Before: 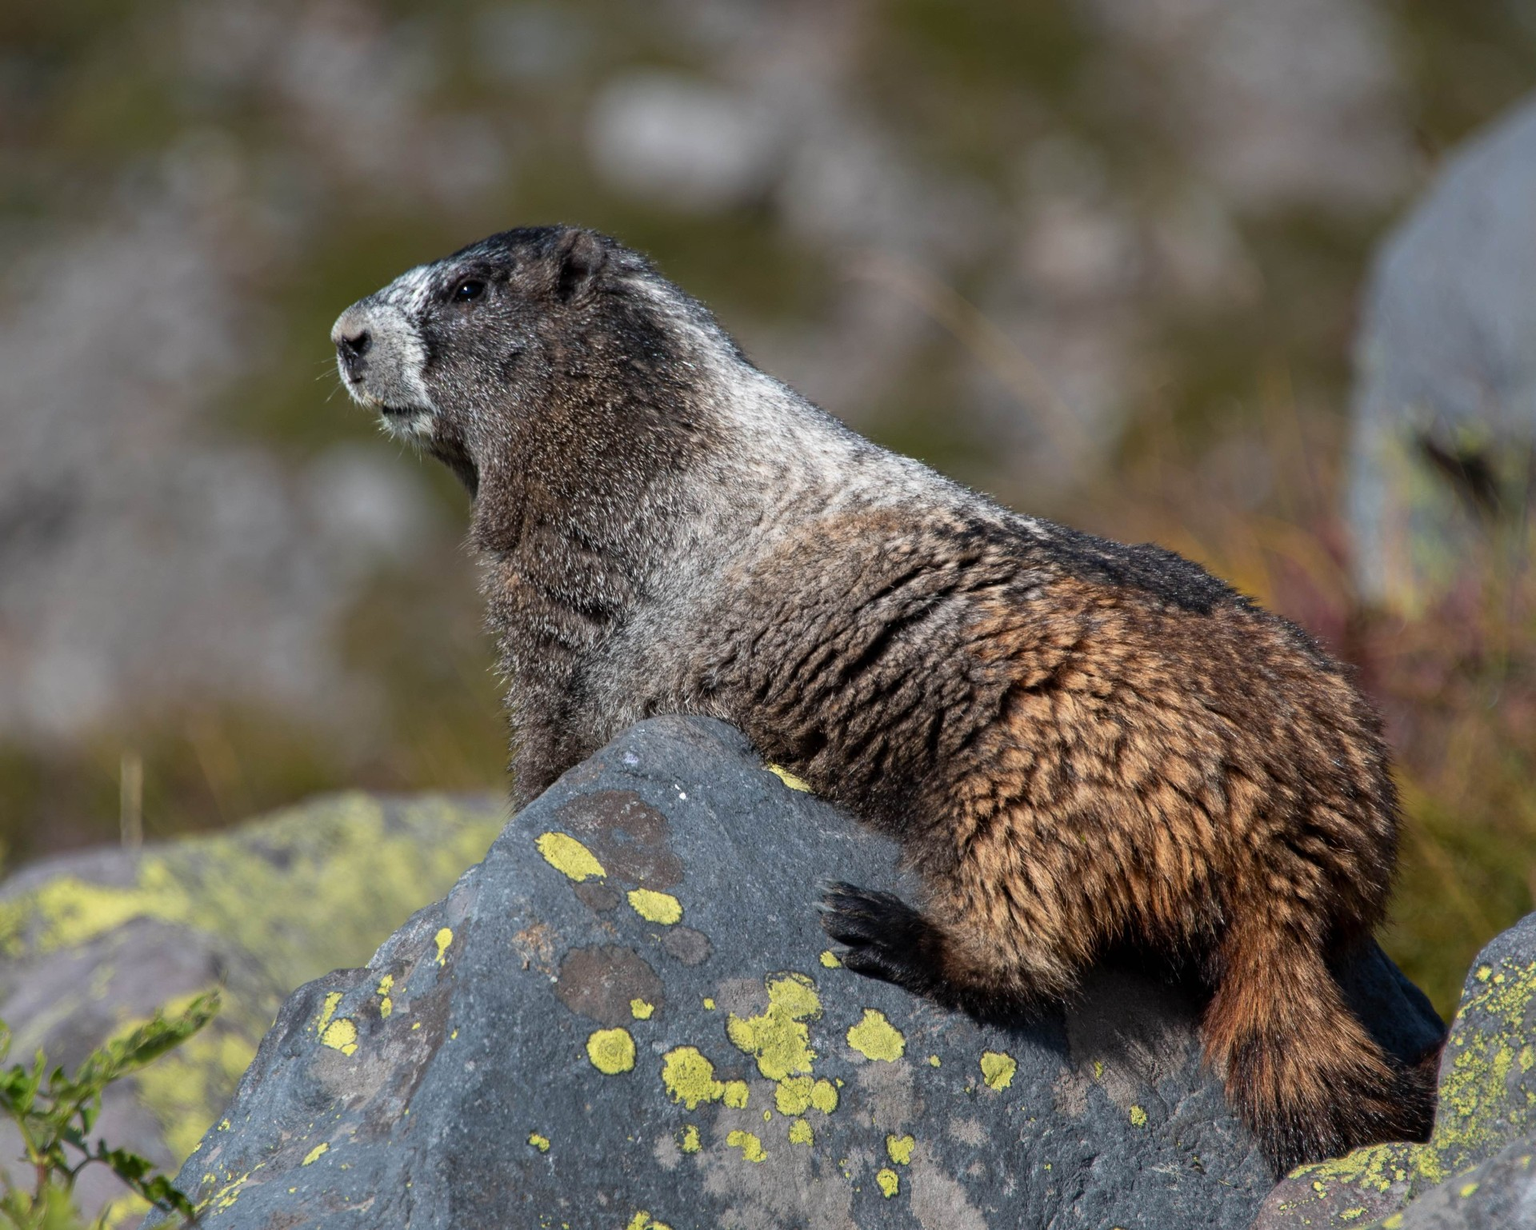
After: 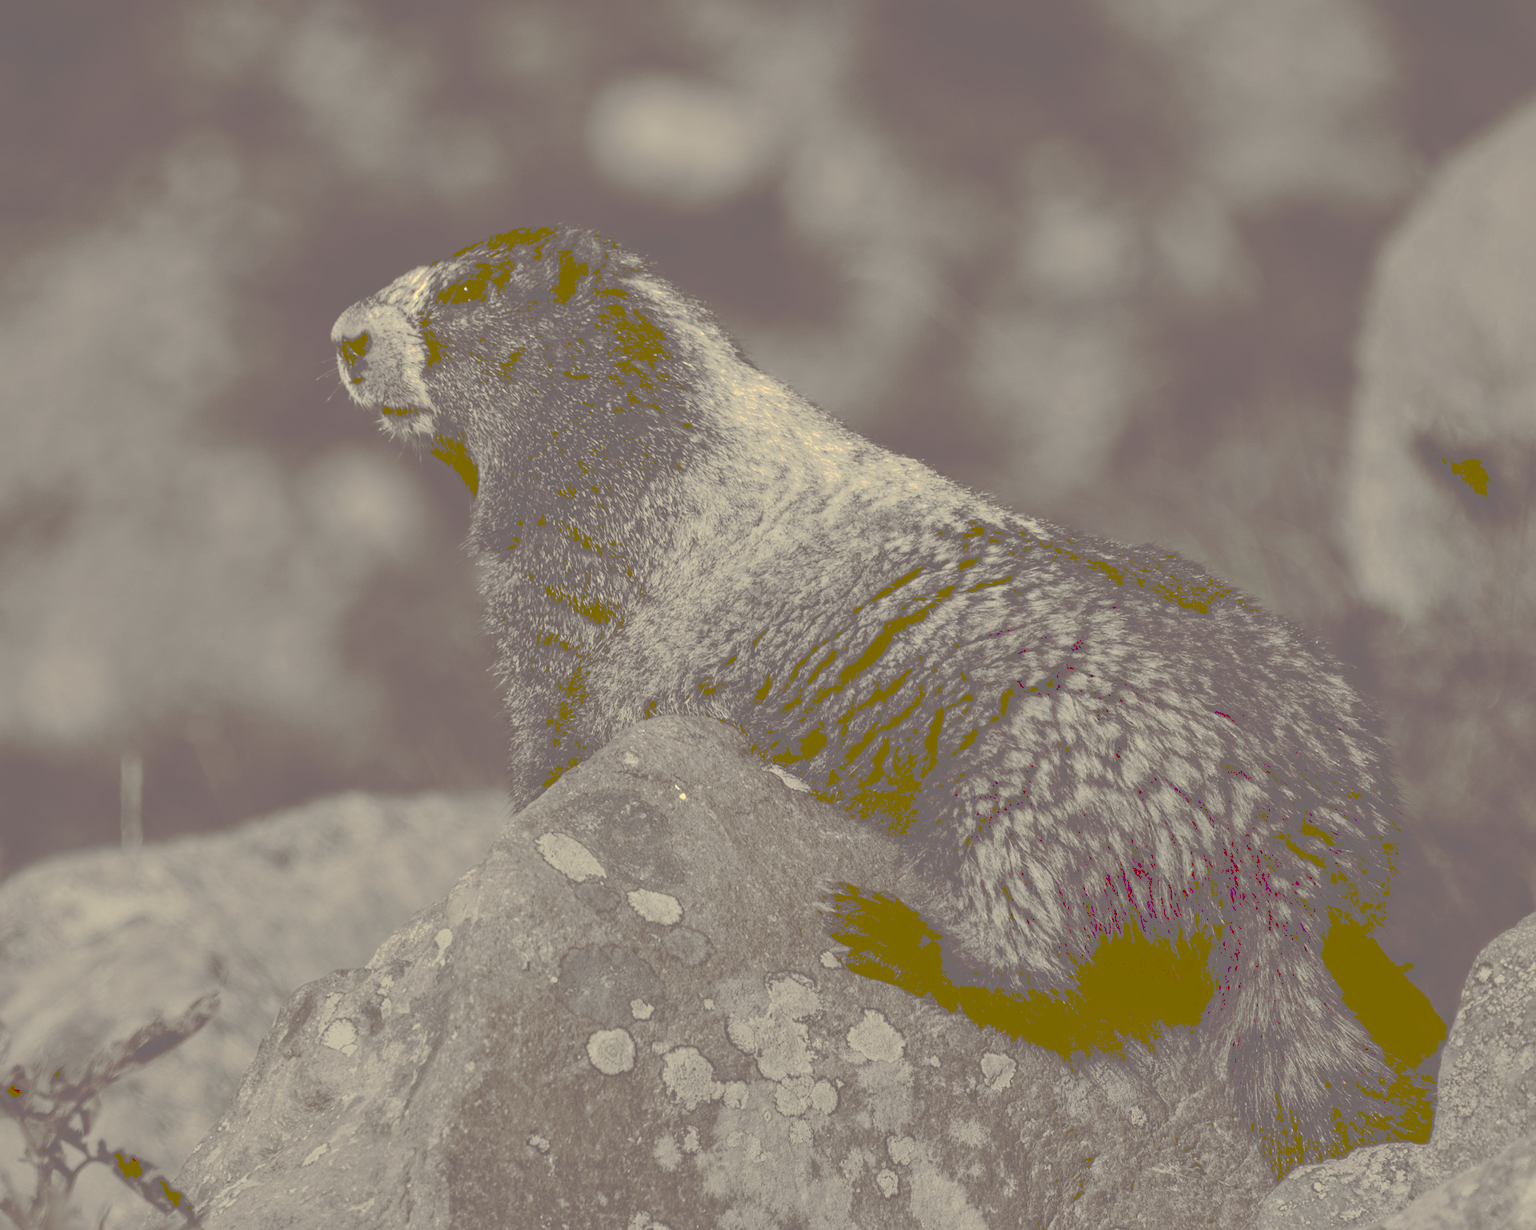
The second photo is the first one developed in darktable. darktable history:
tone curve: curves: ch0 [(0, 0) (0.003, 0.439) (0.011, 0.439) (0.025, 0.439) (0.044, 0.439) (0.069, 0.439) (0.1, 0.439) (0.136, 0.44) (0.177, 0.444) (0.224, 0.45) (0.277, 0.462) (0.335, 0.487) (0.399, 0.528) (0.468, 0.577) (0.543, 0.621) (0.623, 0.669) (0.709, 0.715) (0.801, 0.764) (0.898, 0.804) (1, 1)], preserve colors none
color look up table: target L [91, 82.28, 80.27, 82.5, 67.72, 47.35, 52.4, 38.05, 32.52, 38.05, 11.09, 18.39, 75.91, 74.64, 61.67, 67.76, 55.56, 38.89, 53.73, 40.45, 32.52, 37.54, 39.22, 9.992, 11.16, 10.32, 99.42, 85.11, 88.13, 77.23, 80.8, 85.84, 87.95, 64.13, 57.9, 41.17, 41.95, 46.06, 29.85, 18.39, 41.98, 24.11, 9.104, 88.85, 85.84, 85.11, 55.56, 42.41, 21.33], target a [0.11, 0.128, 1.094, 1.274, 1.763, 3.195, 4.395, 4.93, 7.549, 4.93, 47.49, 26.42, 0.84, 1.89, 1.696, 1.99, 3.324, 4.656, 3.336, 4.187, 7.549, 4.197, 4.195, 45.39, 47.63, 46.03, -0.412, -0.45, 0.036, 0.349, 0.103, -0.453, -0.758, 1.749, 2.955, 3.575, 3.179, 3.692, 8.648, 26.42, 3.315, 16.88, 43.68, -0.027, -0.453, -0.45, 3.324, 3.32, 21.98], target b [33.31, 26.44, 24.66, 25.72, 17.63, 8.93, 11.83, 7.248, 13.11, 7.248, 18.26, 30.83, 21.74, 20.91, 15.38, 16.73, 12.76, 6.937, 11.78, 6.672, 13.11, 7.563, 6.739, 16.38, 18.37, 16.94, 45.68, 28.48, 30.82, 23.23, 25.4, 28.45, 30.55, 15.78, 13.58, 7.089, 8.313, 8.465, 15.4, 30.83, 7.629, 40.67, 14.86, 30.87, 28.45, 28.48, 12.76, 7.057, 35.88], num patches 49
